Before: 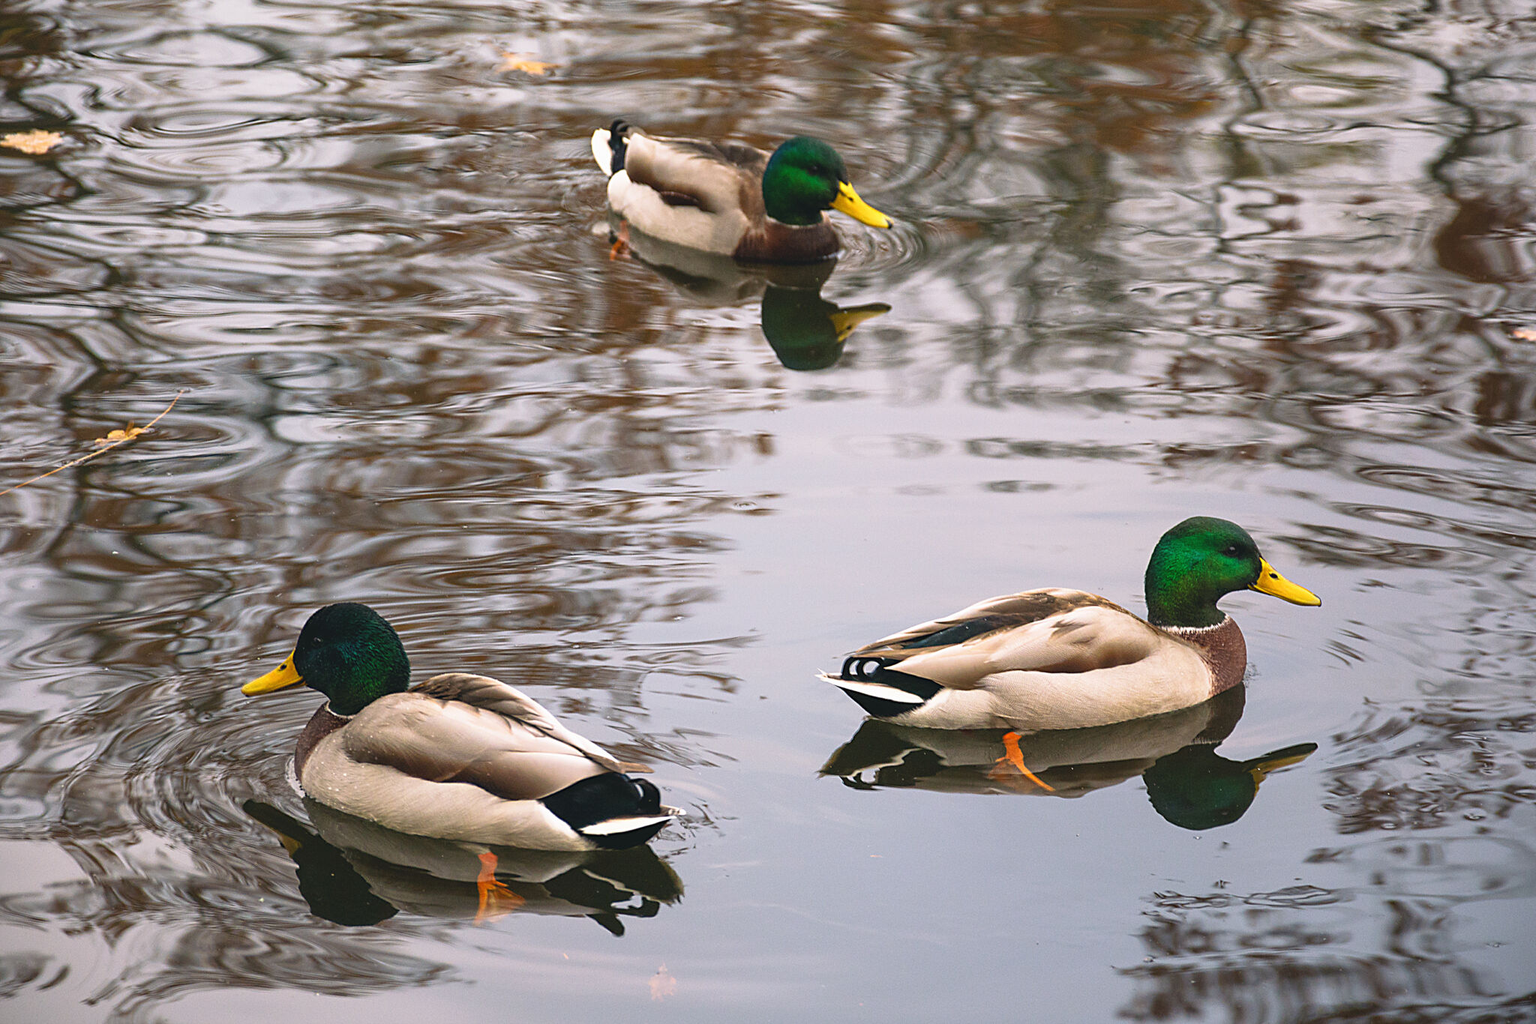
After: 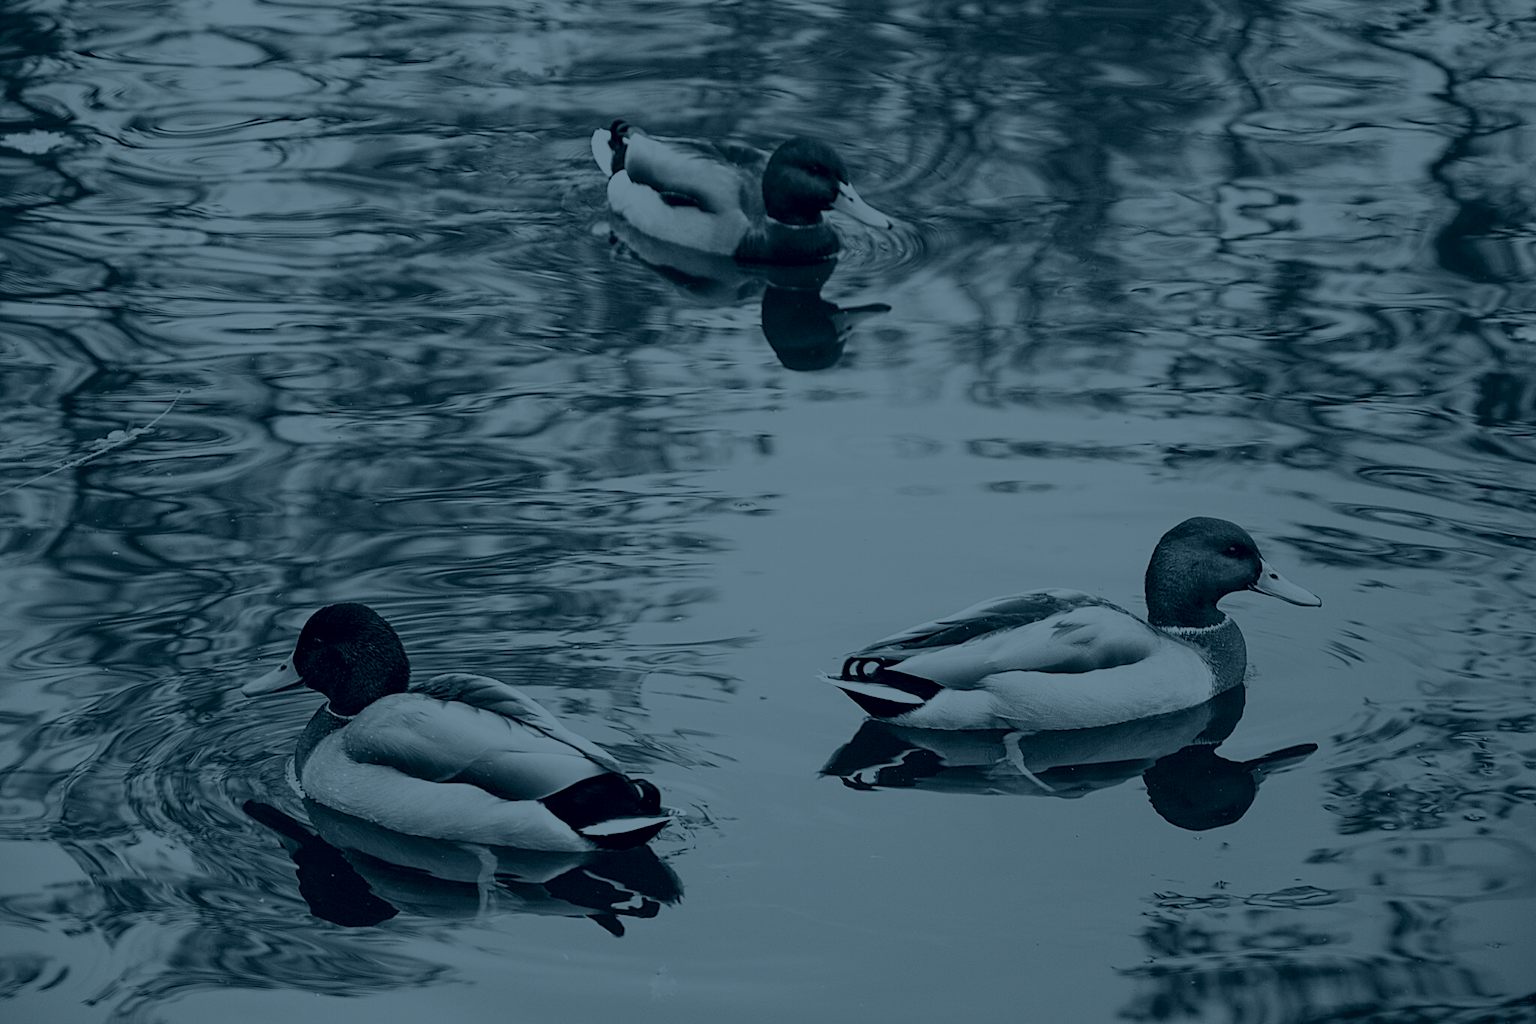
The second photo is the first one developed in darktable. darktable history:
colorize #2: hue 216°, saturation 29%, source mix 58.57%, lightness 0%, version 1 | blend: blend mode color, opacity 100%; mask: uniform (no mask)
colorize #1: hue 190.8°, saturation 27%, source mix 61.75%, lightness 3.98%, version 1 | blend: blend mode color, opacity 100%; mask: uniform (no mask)
tone curve: curves: ch0 [(0, 0) (0.004, 0.001) (0.133, 0.112) (0.325, 0.362) (0.832, 0.893) (1, 1)], color space Lab, linked channels, preserve colors none
channel mixer: red [0, 0, 0, 1.251, 0, 0, 0], green [0 ×4, 1, 0, 0], blue [0 ×5, 0.9, 0]
colorize: hue 194.4°, saturation 29%, source mix 61.75%, lightness 3.98%, version 1 | blend: blend mode color, opacity 100%; mask: uniform (no mask)
